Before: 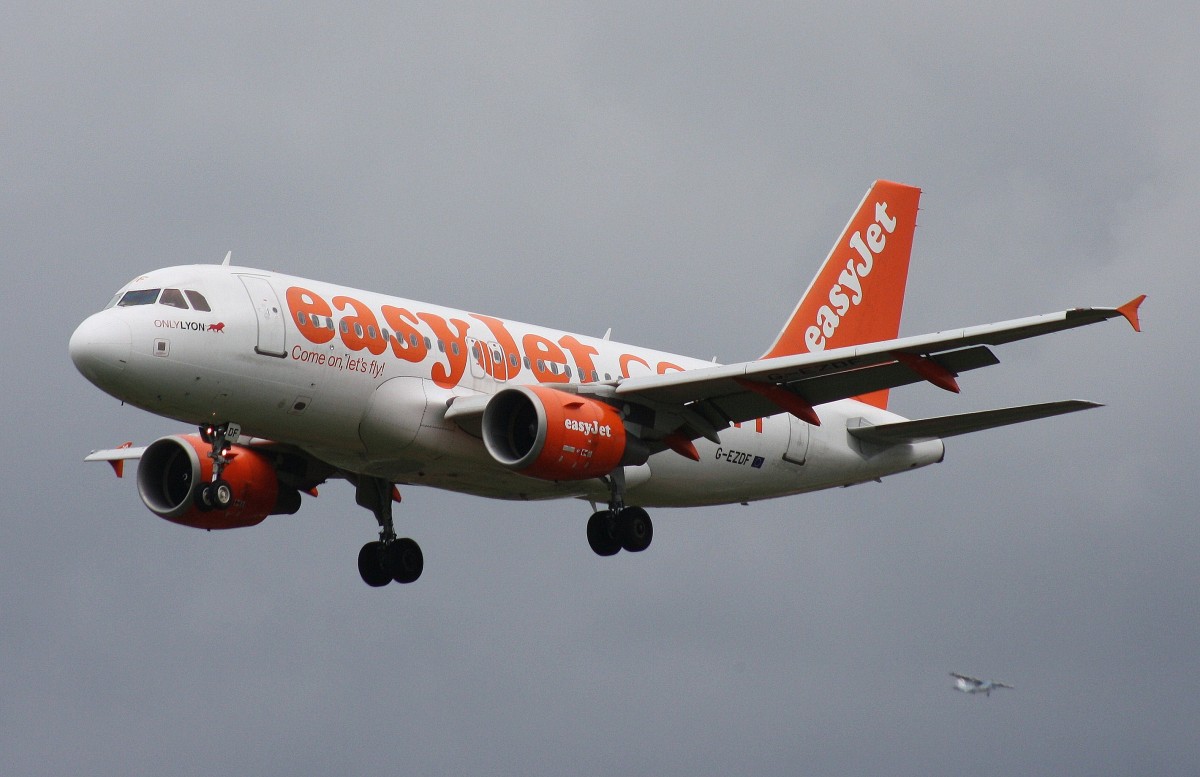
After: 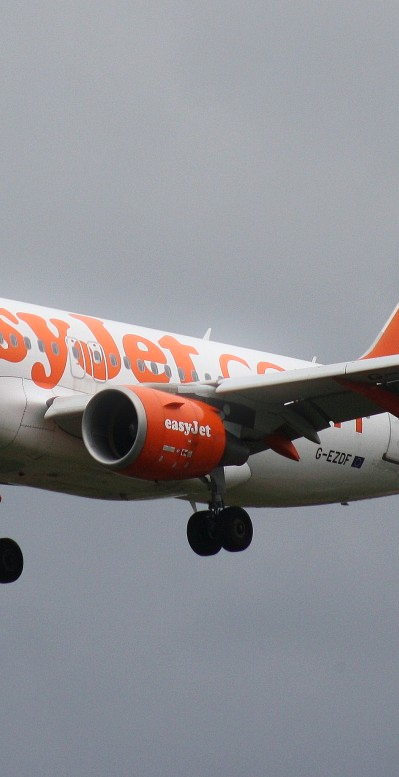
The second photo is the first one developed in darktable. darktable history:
bloom: size 5%, threshold 95%, strength 15%
crop: left 33.36%, right 33.36%
